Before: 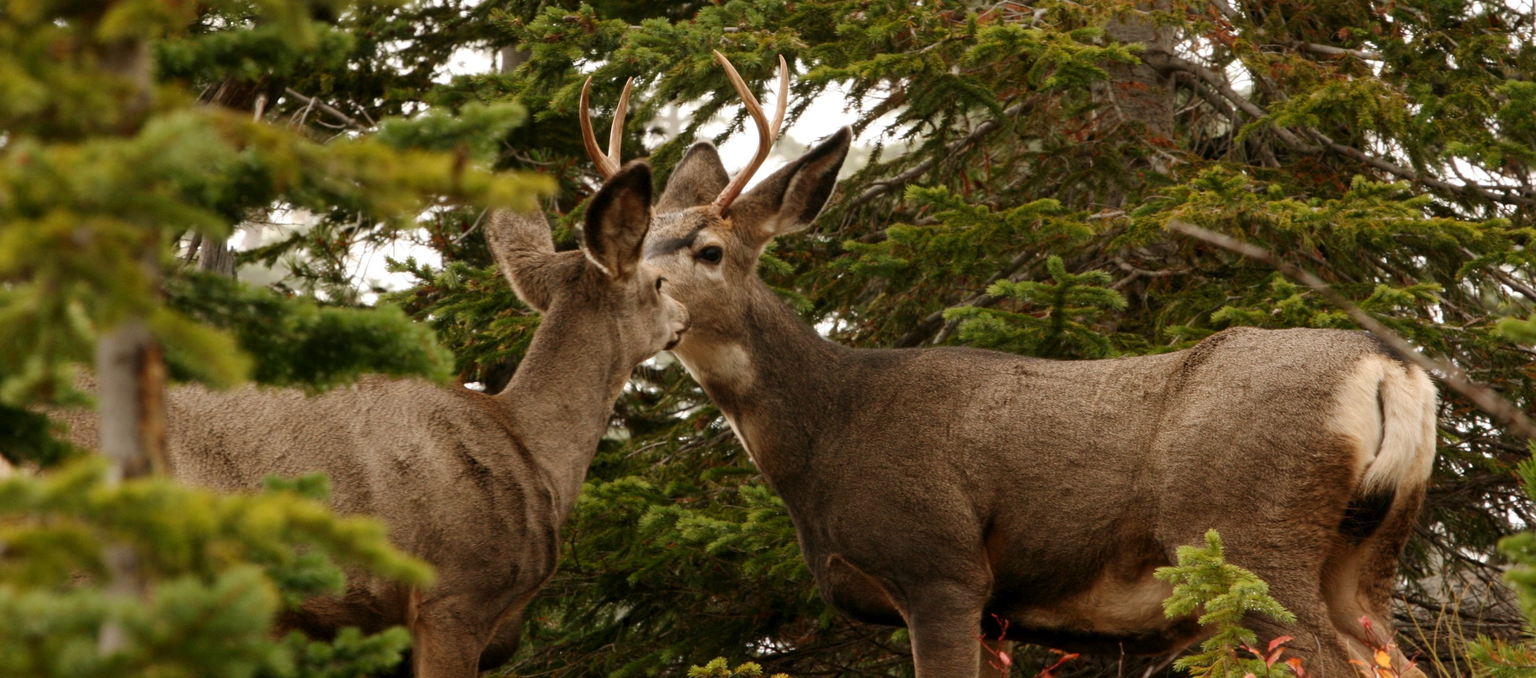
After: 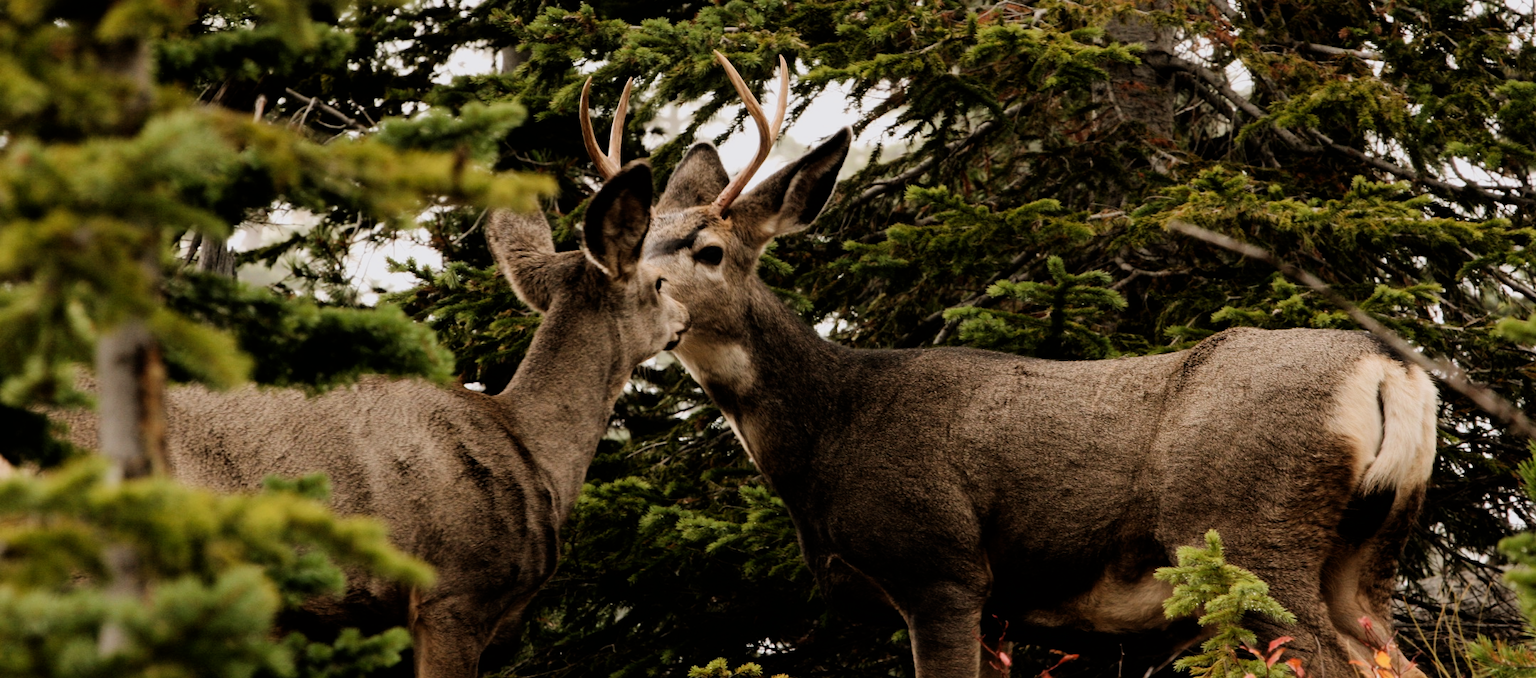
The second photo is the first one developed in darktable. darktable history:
filmic rgb: black relative exposure -5 EV, hardness 2.88, contrast 1.4
white balance: red 1.004, blue 1.024
